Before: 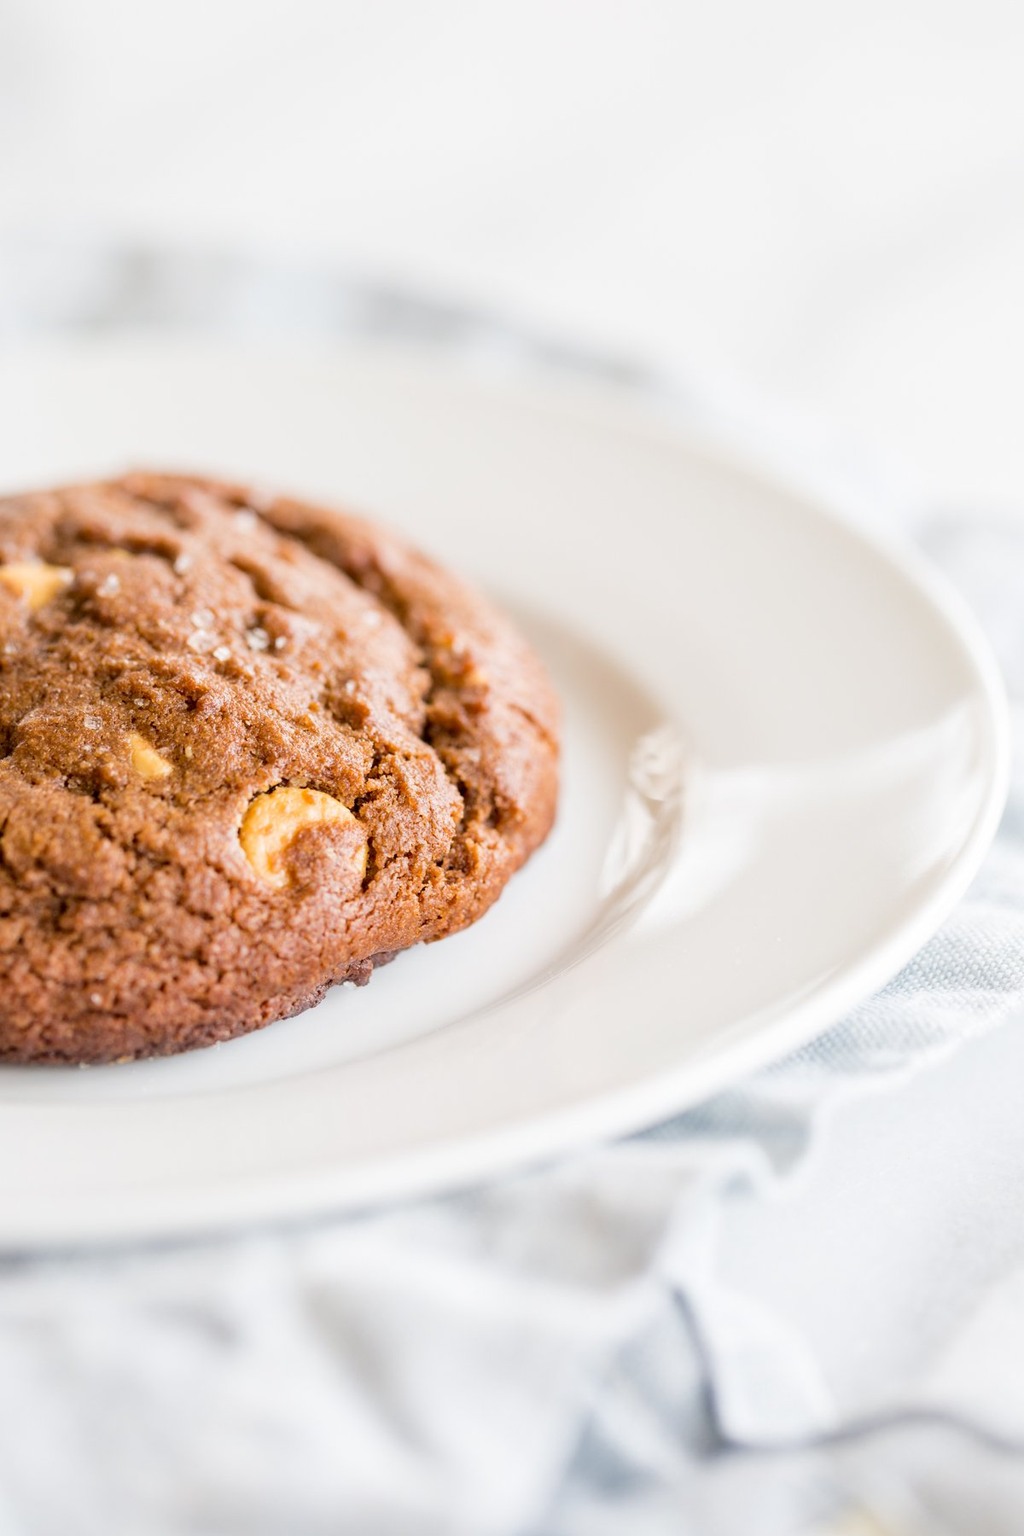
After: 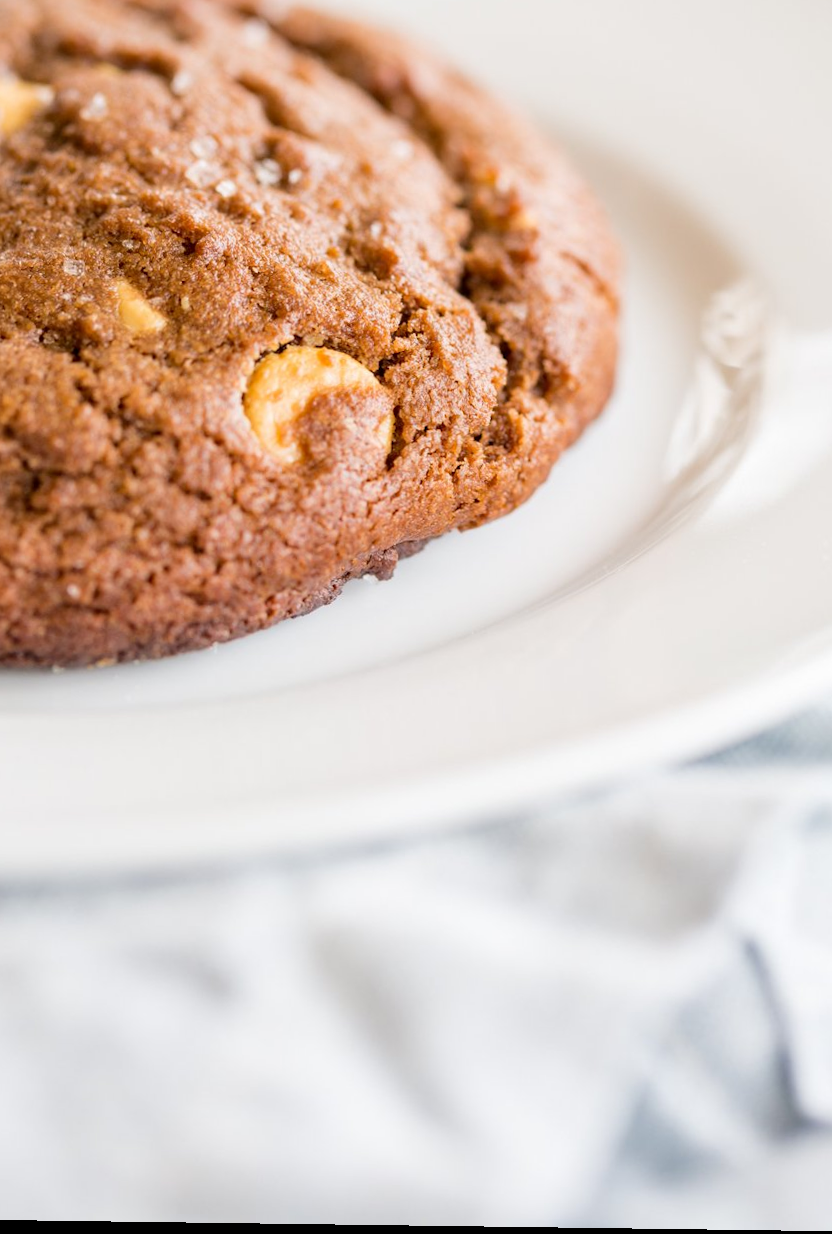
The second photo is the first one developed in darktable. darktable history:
crop and rotate: angle -0.77°, left 3.986%, top 32.006%, right 28.012%
